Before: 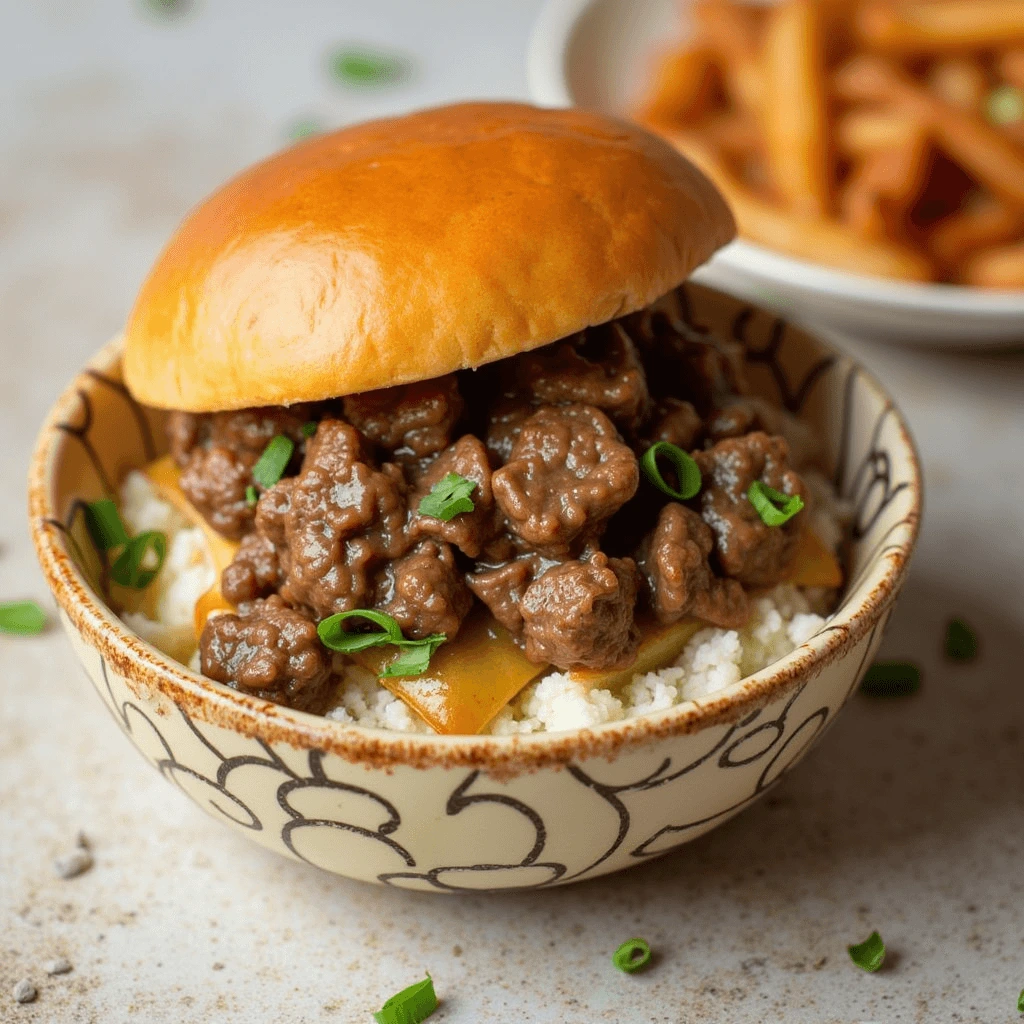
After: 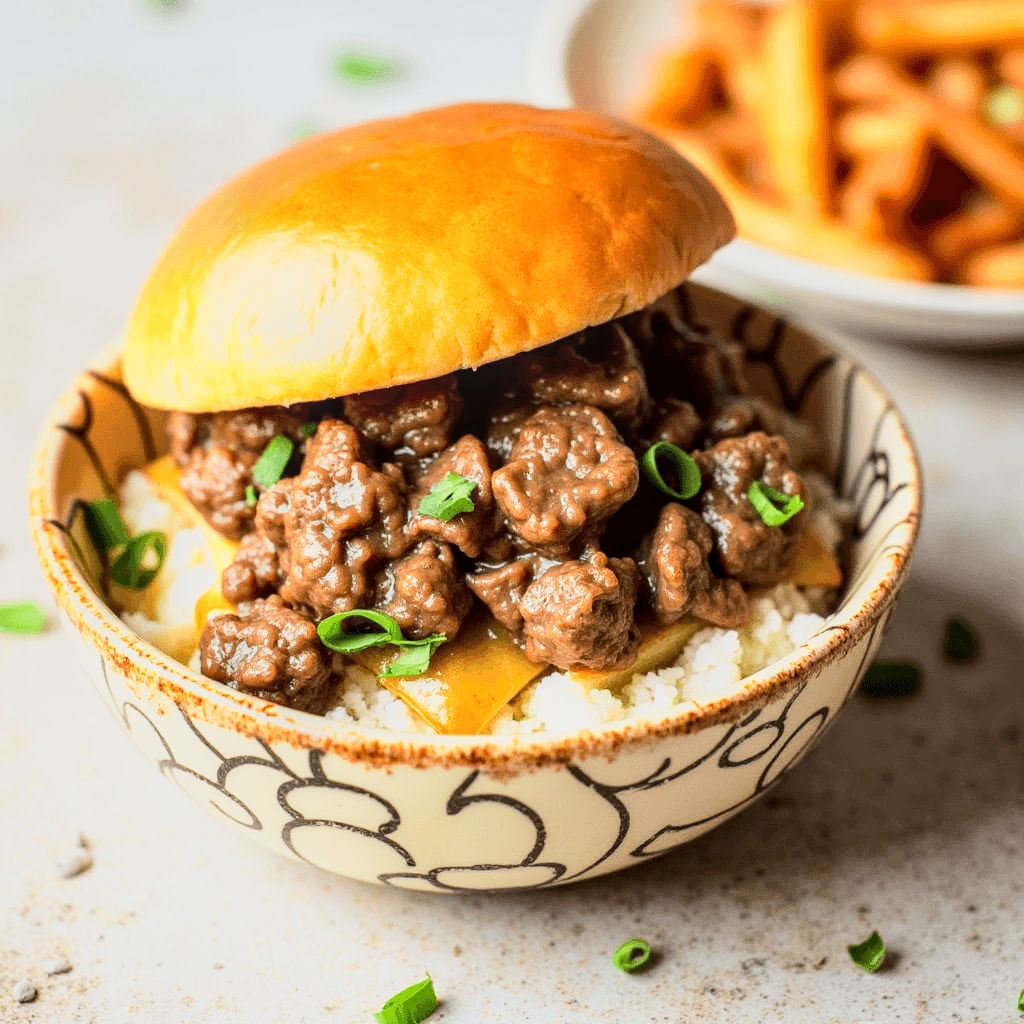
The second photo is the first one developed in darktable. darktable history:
exposure: compensate exposure bias true, compensate highlight preservation false
local contrast: on, module defaults
tone curve: curves: ch0 [(0, 0) (0.11, 0.081) (0.256, 0.259) (0.398, 0.475) (0.498, 0.611) (0.65, 0.757) (0.835, 0.883) (1, 0.961)]; ch1 [(0, 0) (0.346, 0.307) (0.408, 0.369) (0.453, 0.457) (0.482, 0.479) (0.502, 0.498) (0.521, 0.51) (0.553, 0.554) (0.618, 0.65) (0.693, 0.727) (1, 1)]; ch2 [(0, 0) (0.366, 0.337) (0.434, 0.46) (0.485, 0.494) (0.5, 0.494) (0.511, 0.508) (0.537, 0.55) (0.579, 0.599) (0.621, 0.693) (1, 1)]
base curve: curves: ch0 [(0, 0) (0.088, 0.125) (0.176, 0.251) (0.354, 0.501) (0.613, 0.749) (1, 0.877)], preserve colors none
